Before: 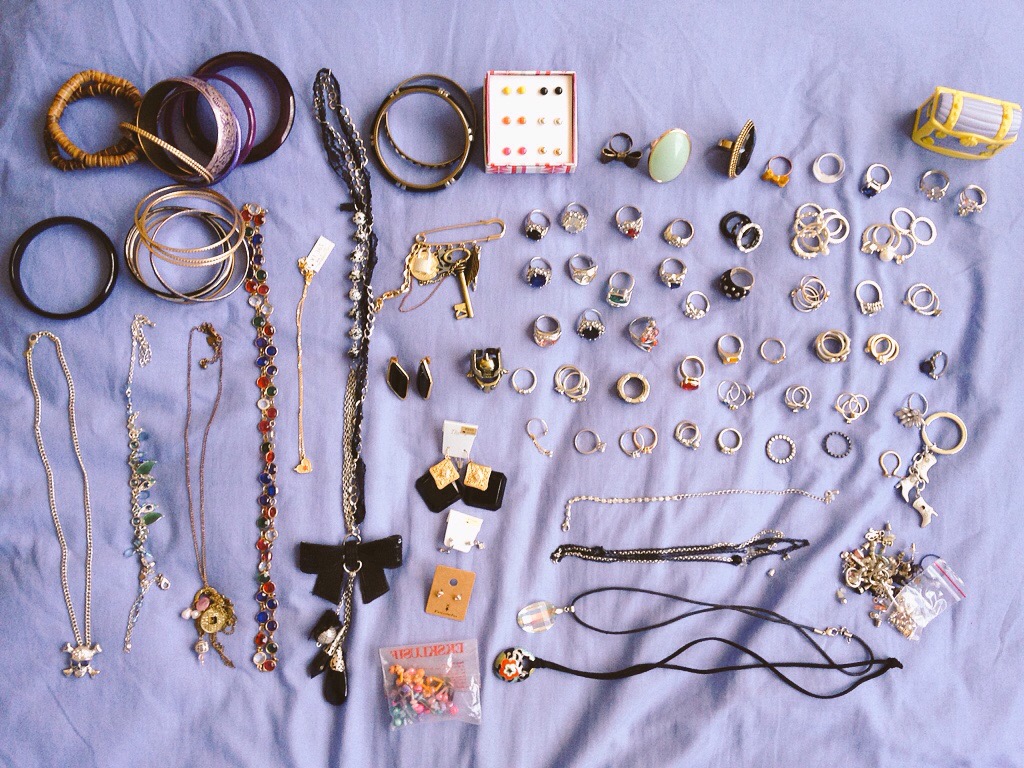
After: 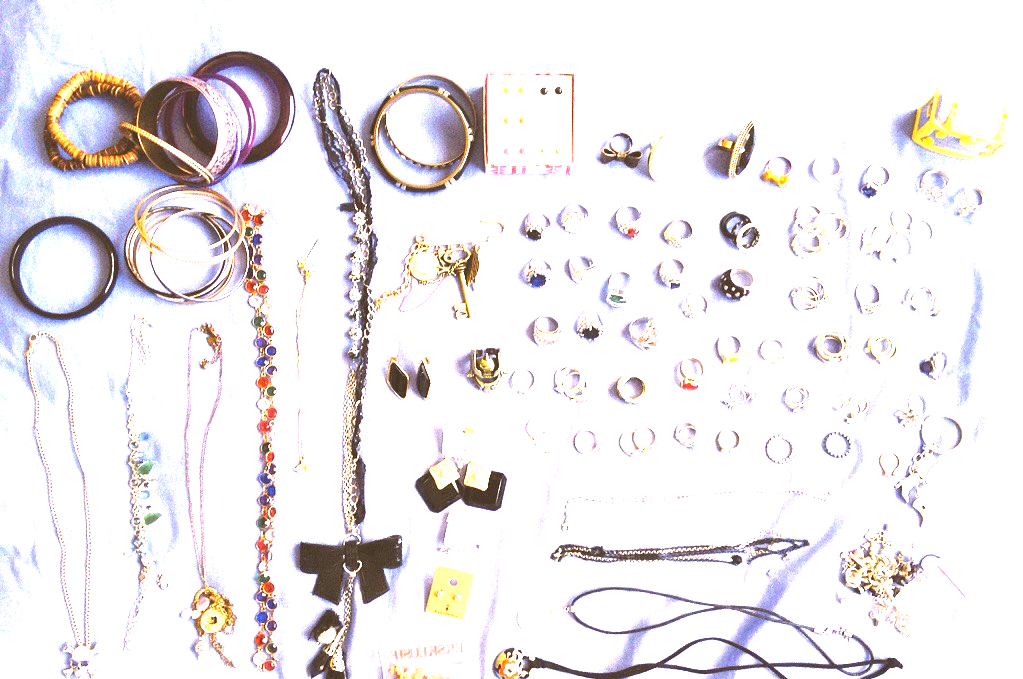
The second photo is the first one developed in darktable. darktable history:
exposure: exposure 2 EV, compensate exposure bias true, compensate highlight preservation false
crop and rotate: top 0%, bottom 11.49%
